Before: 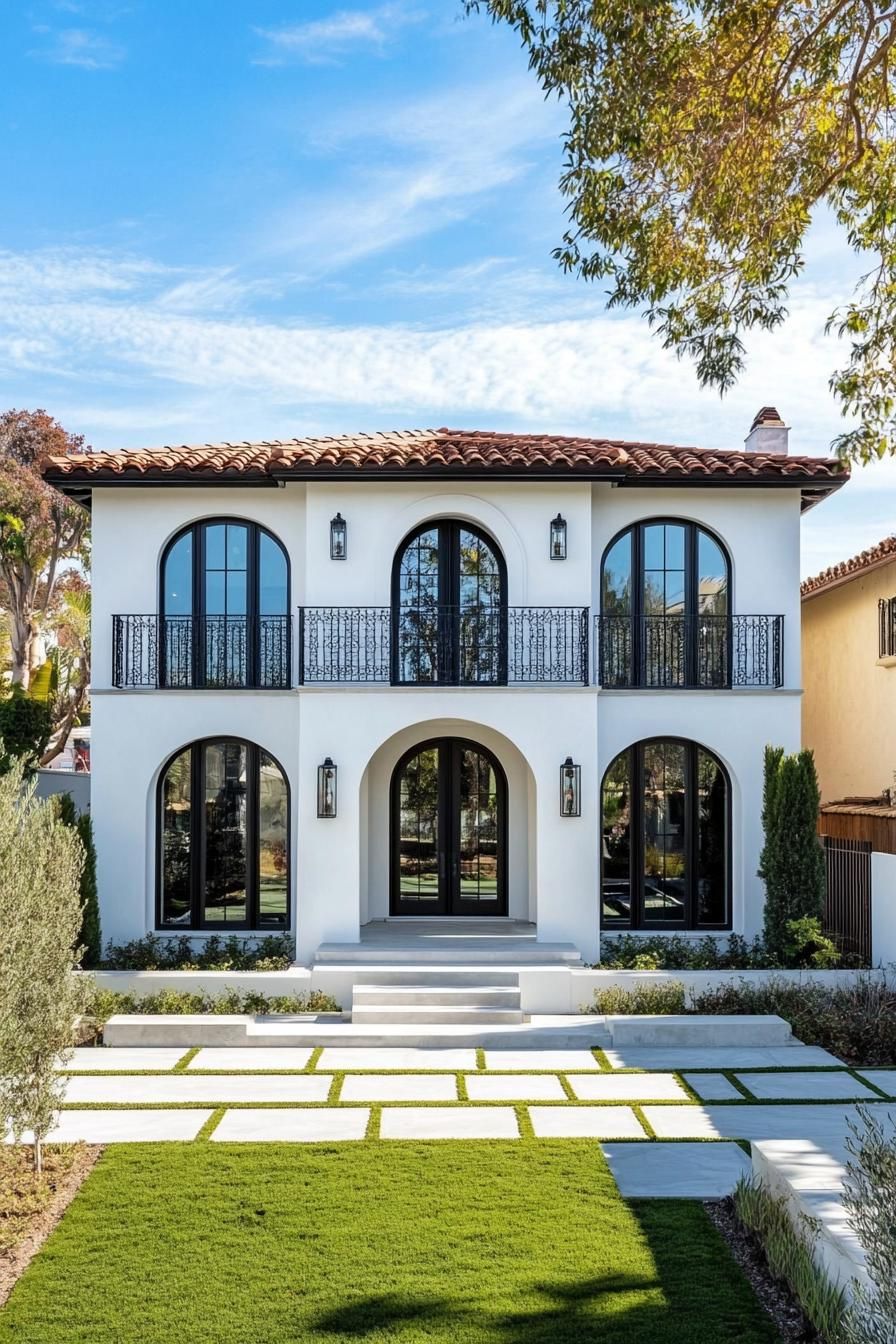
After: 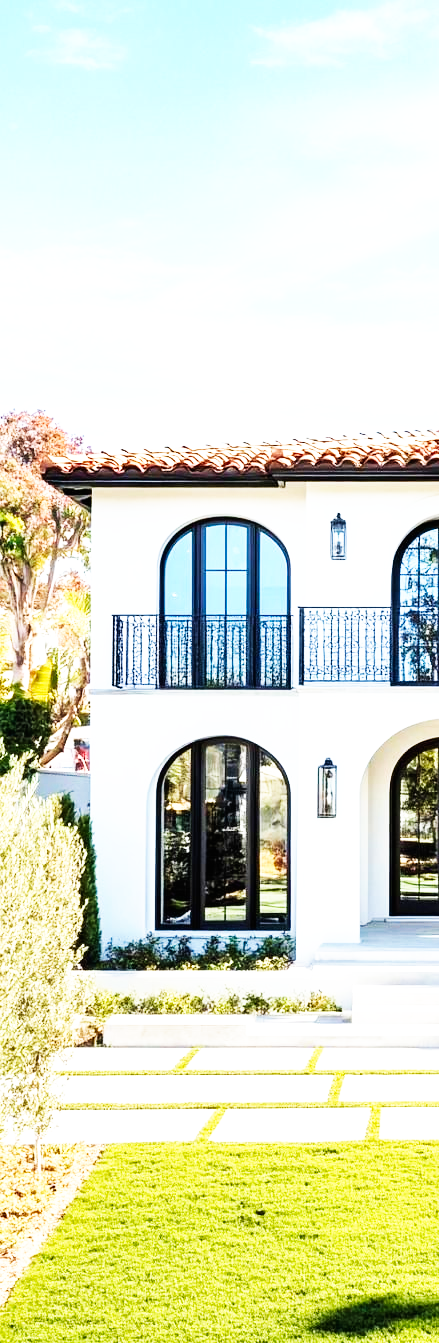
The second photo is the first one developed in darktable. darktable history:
velvia: on, module defaults
crop and rotate: left 0.035%, top 0%, right 50.952%
exposure: black level correction 0, exposure 0.684 EV, compensate highlight preservation false
base curve: curves: ch0 [(0, 0) (0.007, 0.004) (0.027, 0.03) (0.046, 0.07) (0.207, 0.54) (0.442, 0.872) (0.673, 0.972) (1, 1)], preserve colors none
